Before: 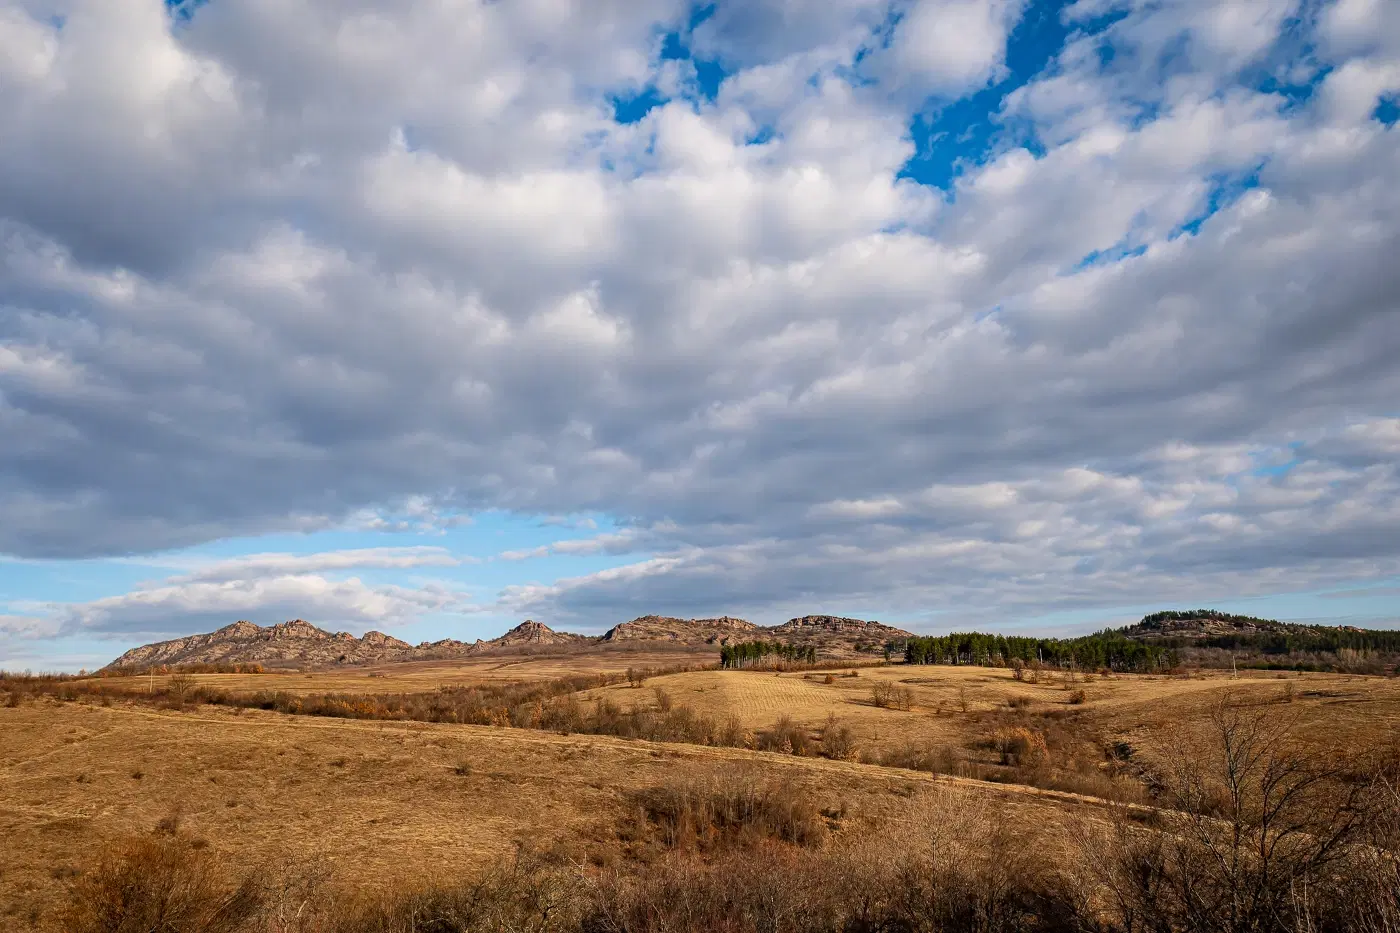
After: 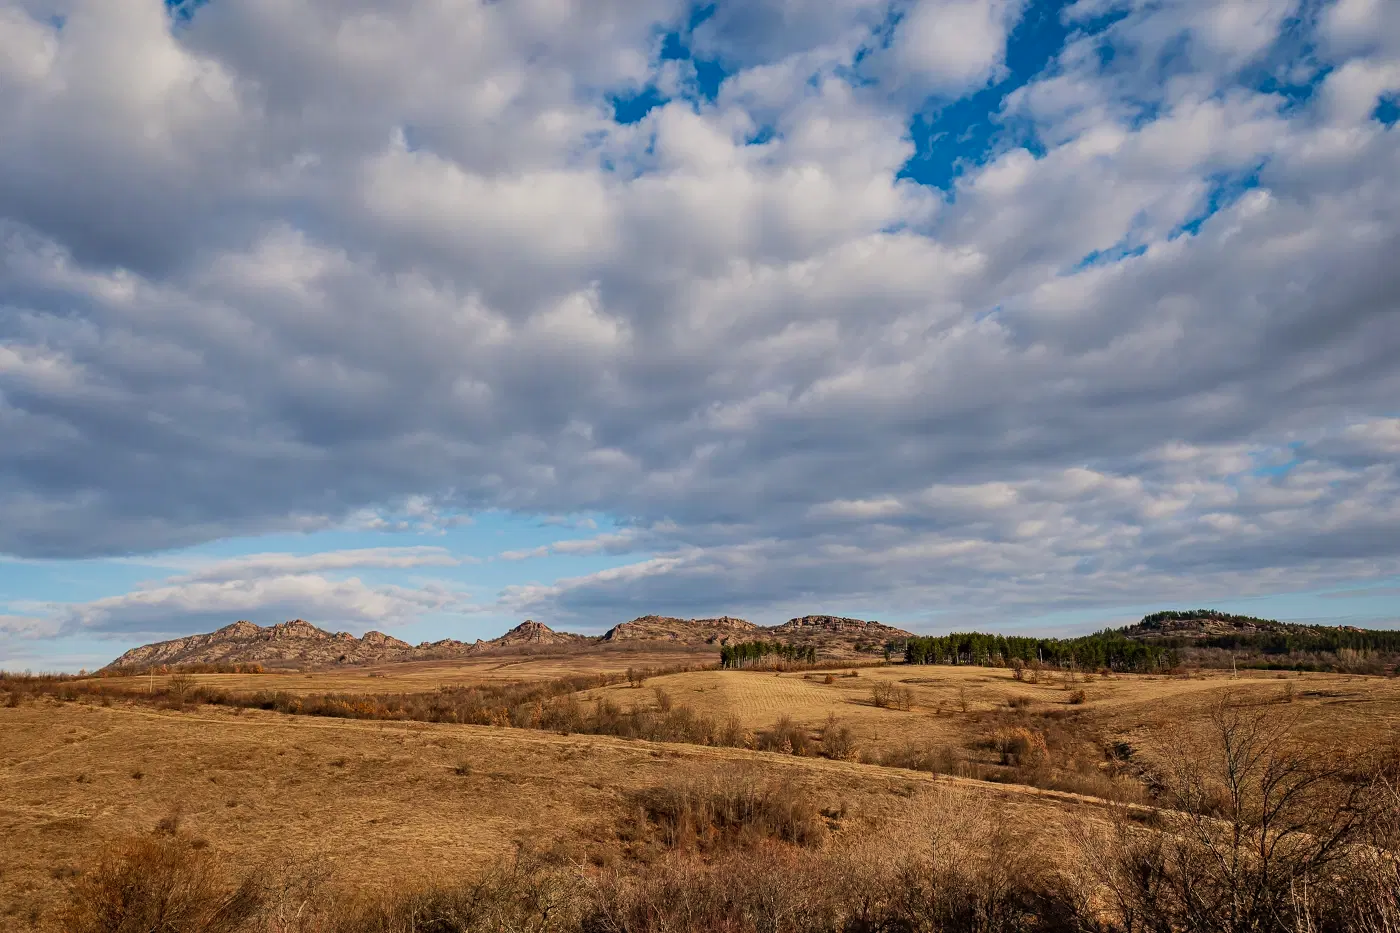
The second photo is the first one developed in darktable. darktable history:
exposure: exposure -0.177 EV, compensate highlight preservation false
sigmoid: contrast 1.22, skew 0.65
shadows and highlights: soften with gaussian
velvia: strength 15%
white balance: red 1.009, blue 0.985
